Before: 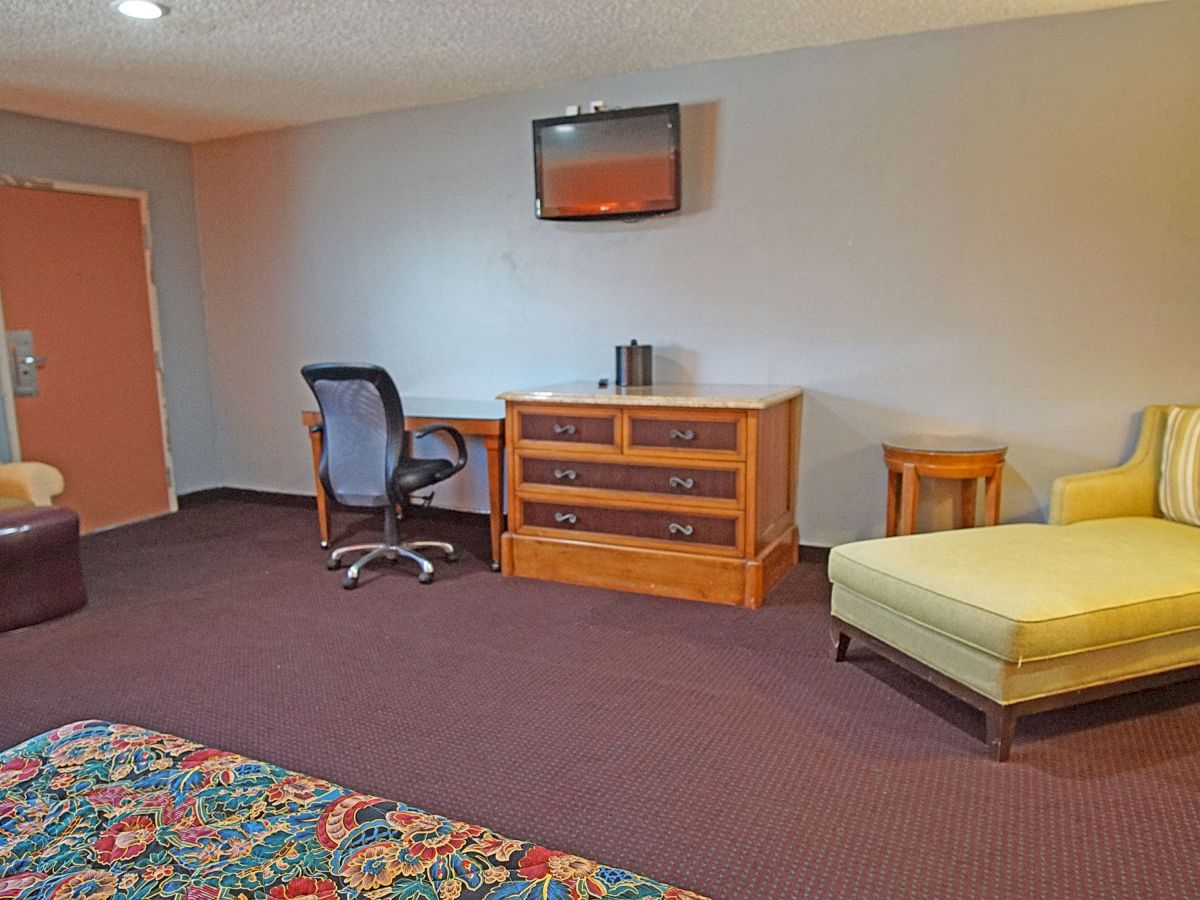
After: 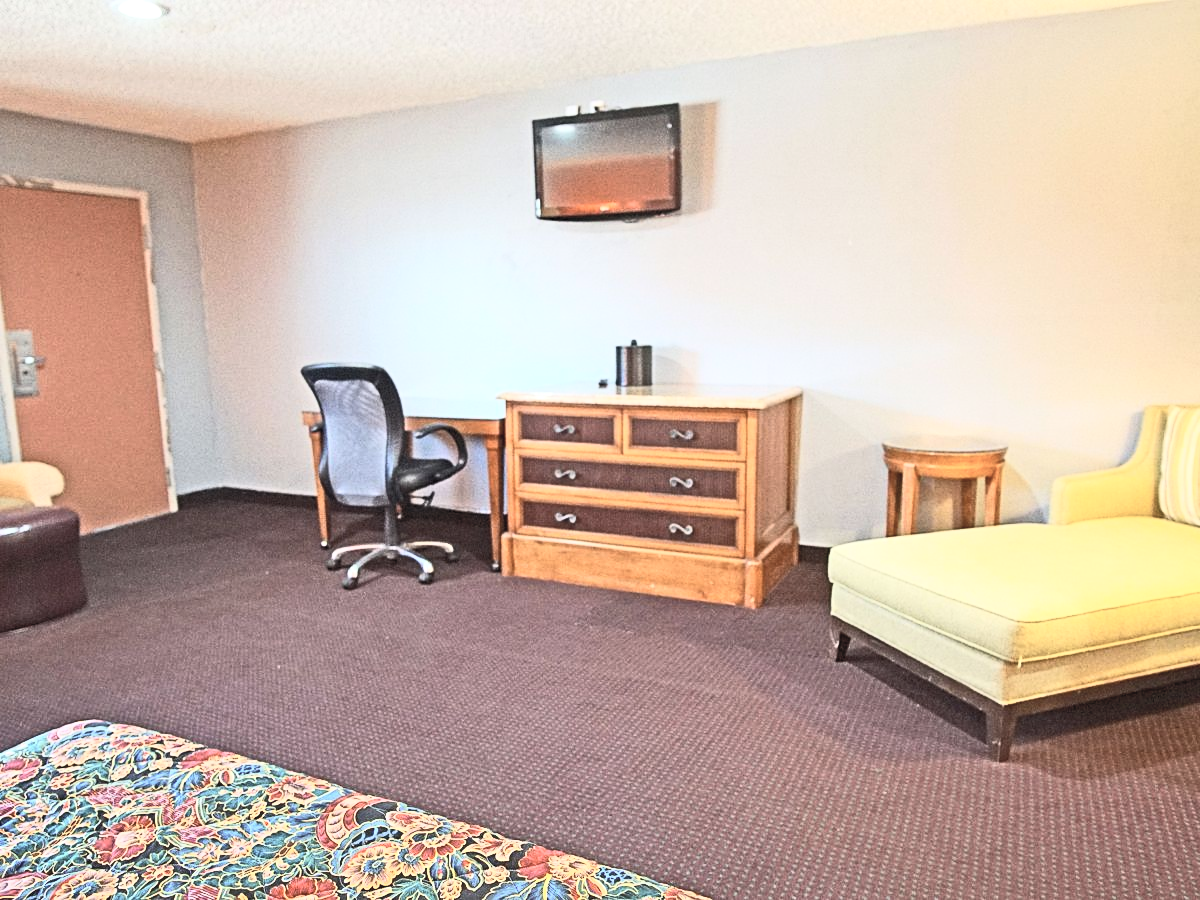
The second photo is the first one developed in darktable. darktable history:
tone equalizer: -8 EV -0.417 EV, -7 EV -0.389 EV, -6 EV -0.333 EV, -5 EV -0.222 EV, -3 EV 0.222 EV, -2 EV 0.333 EV, -1 EV 0.389 EV, +0 EV 0.417 EV, edges refinement/feathering 500, mask exposure compensation -1.57 EV, preserve details no
contrast brightness saturation: contrast 0.43, brightness 0.56, saturation -0.19
